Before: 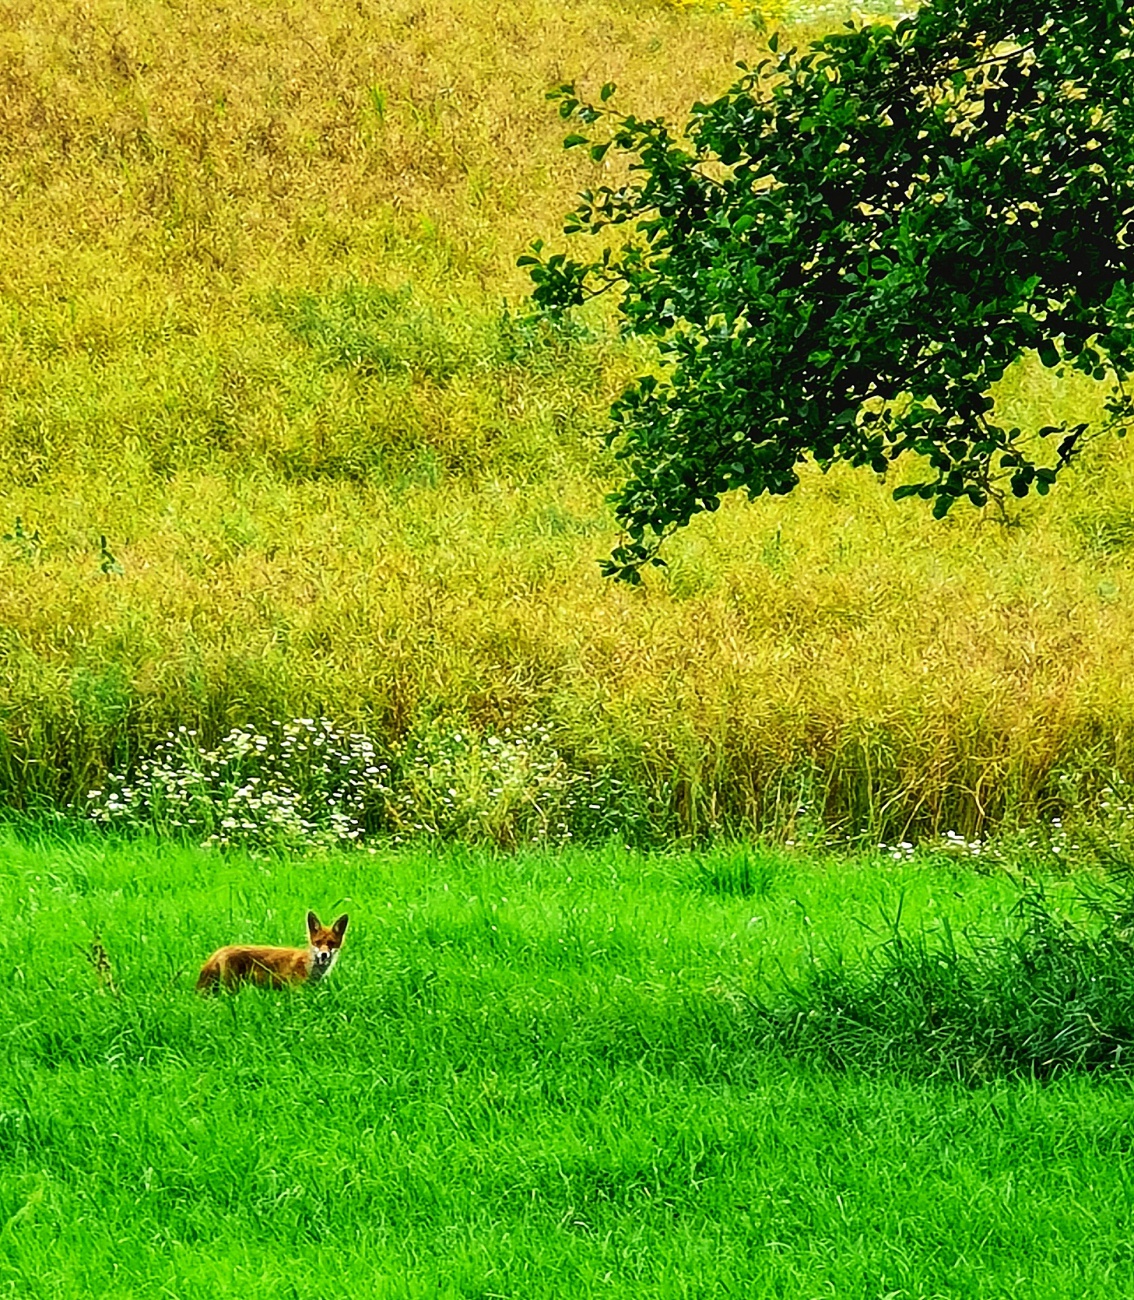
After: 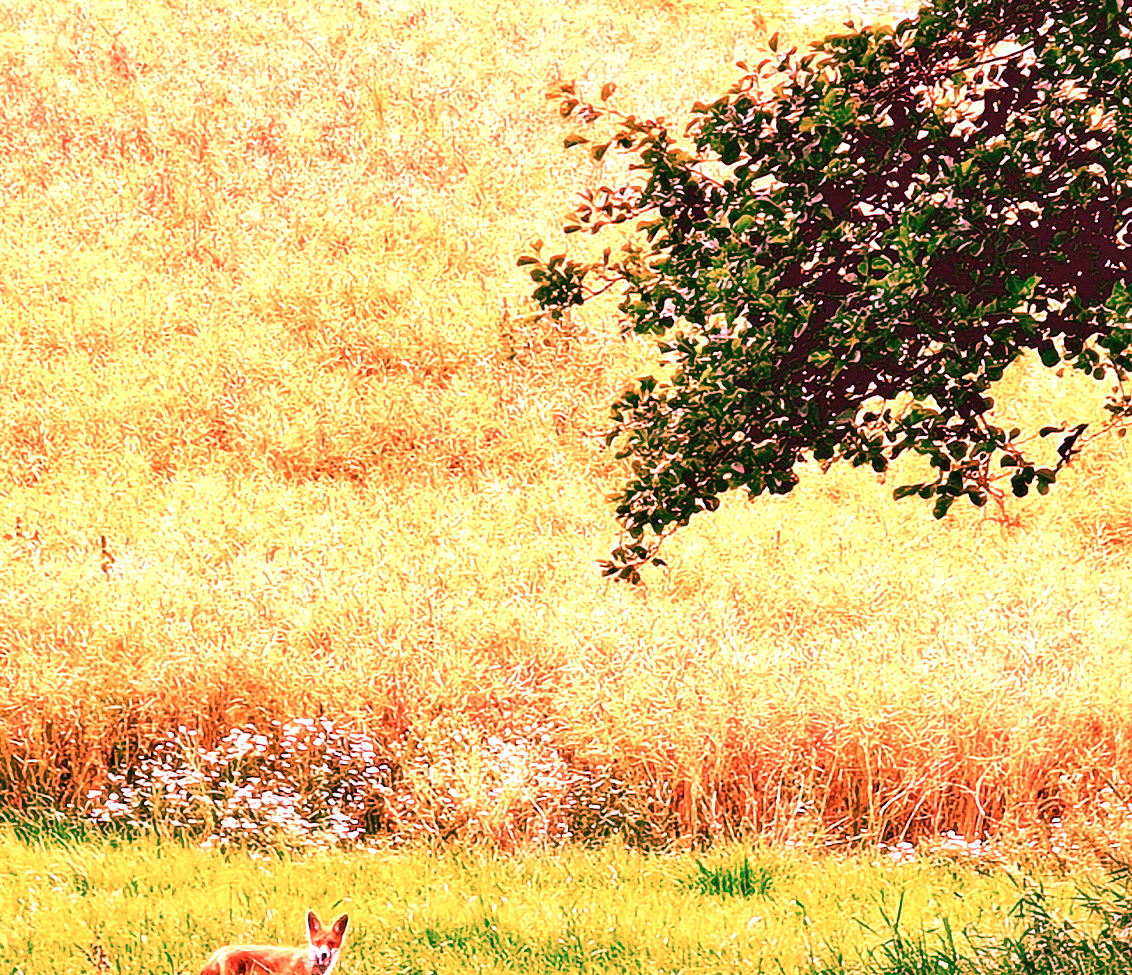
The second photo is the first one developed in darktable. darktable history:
crop: bottom 24.967%
white balance: red 4.26, blue 1.802
color correction: highlights a* -11.71, highlights b* -15.58
